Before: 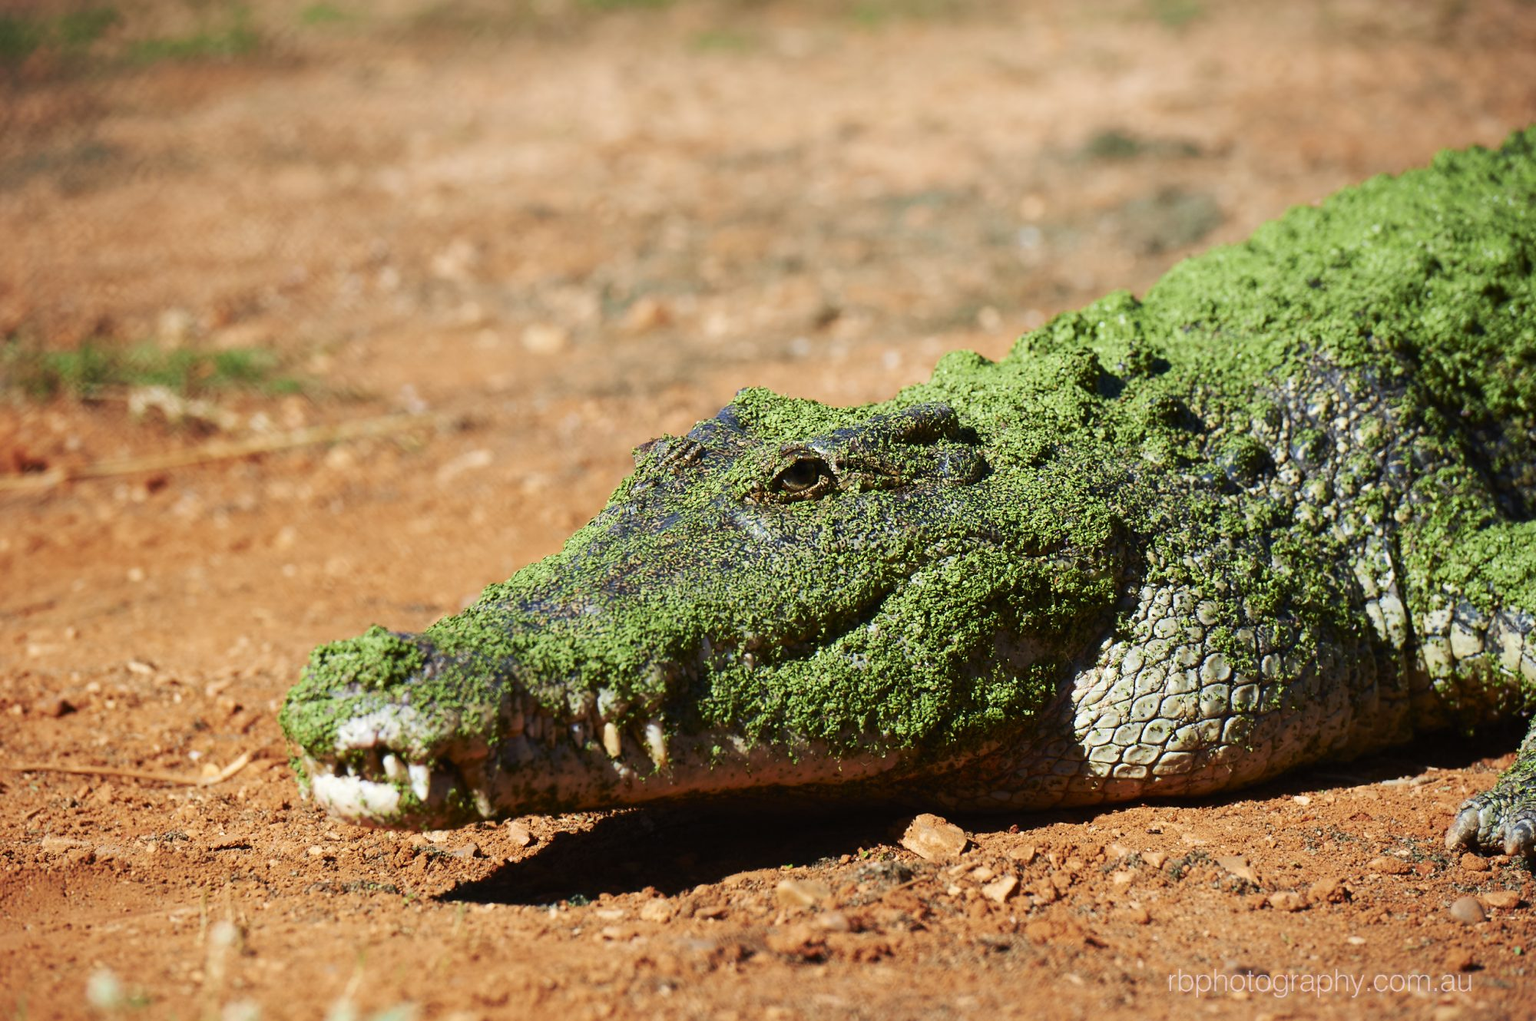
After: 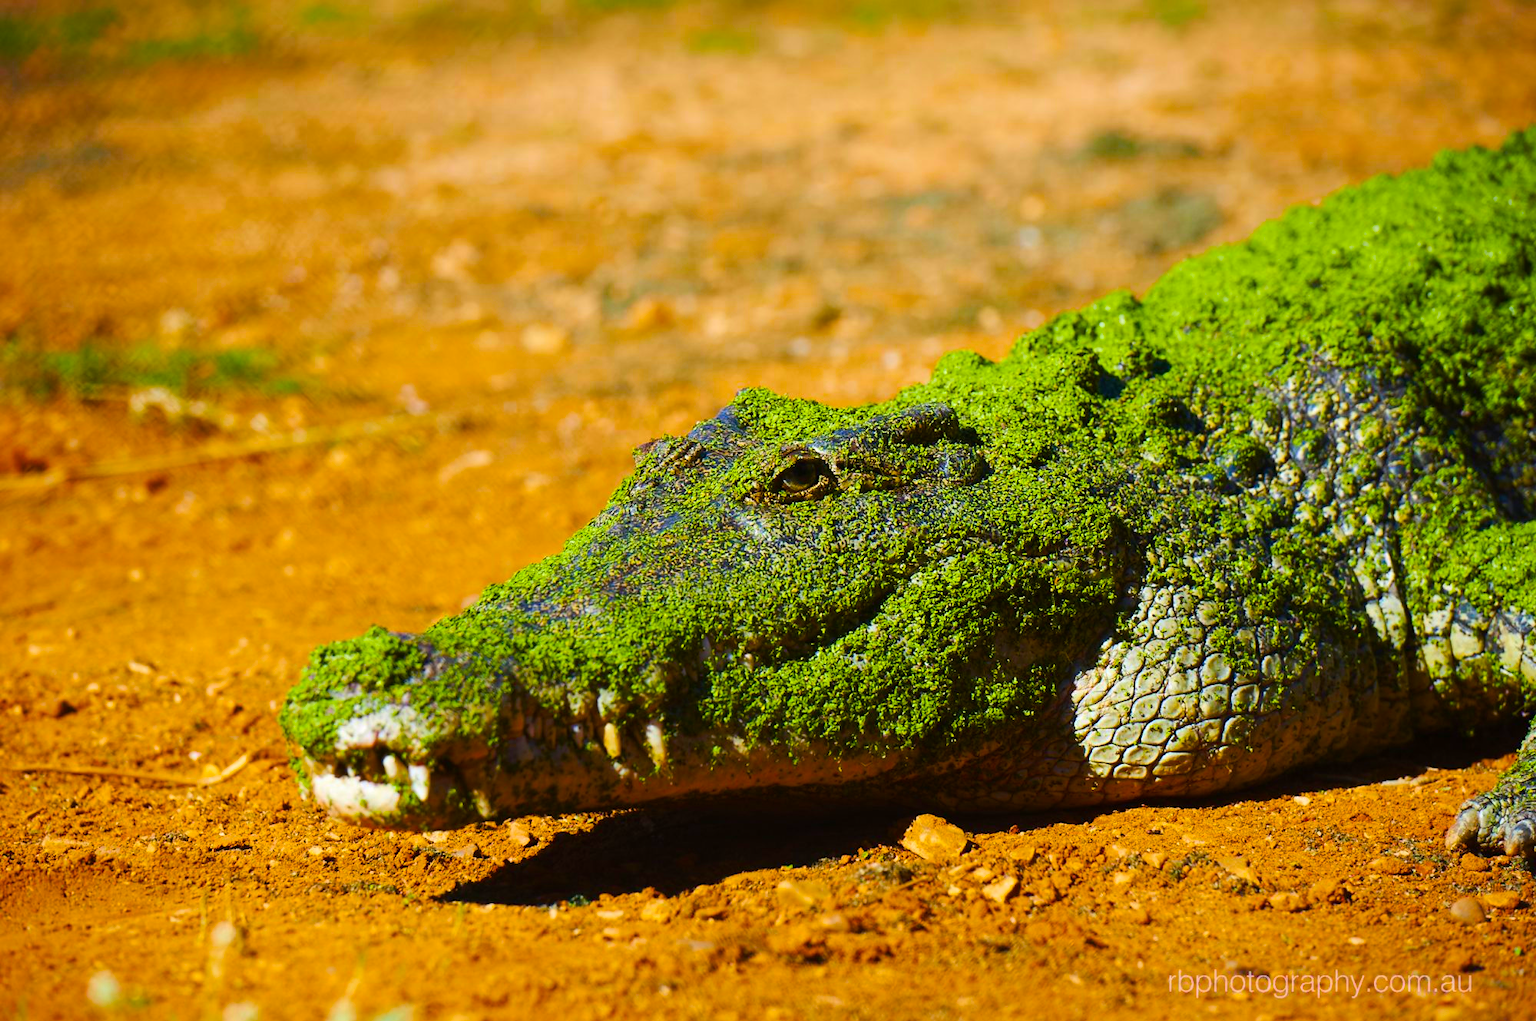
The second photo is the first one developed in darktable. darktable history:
color balance rgb: shadows lift › chroma 0.834%, shadows lift › hue 112.71°, linear chroma grading › global chroma 25.481%, perceptual saturation grading › global saturation 30.851%, global vibrance 40.529%
